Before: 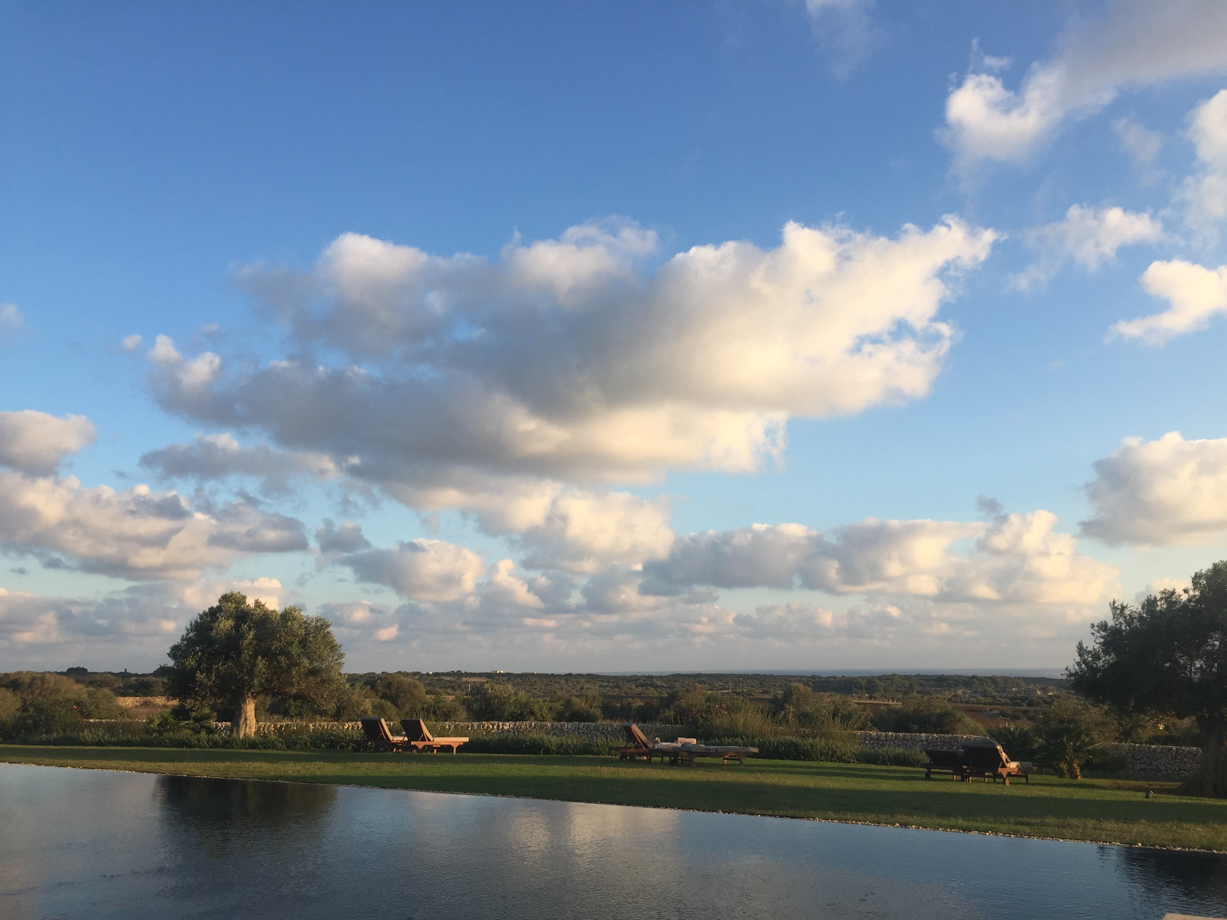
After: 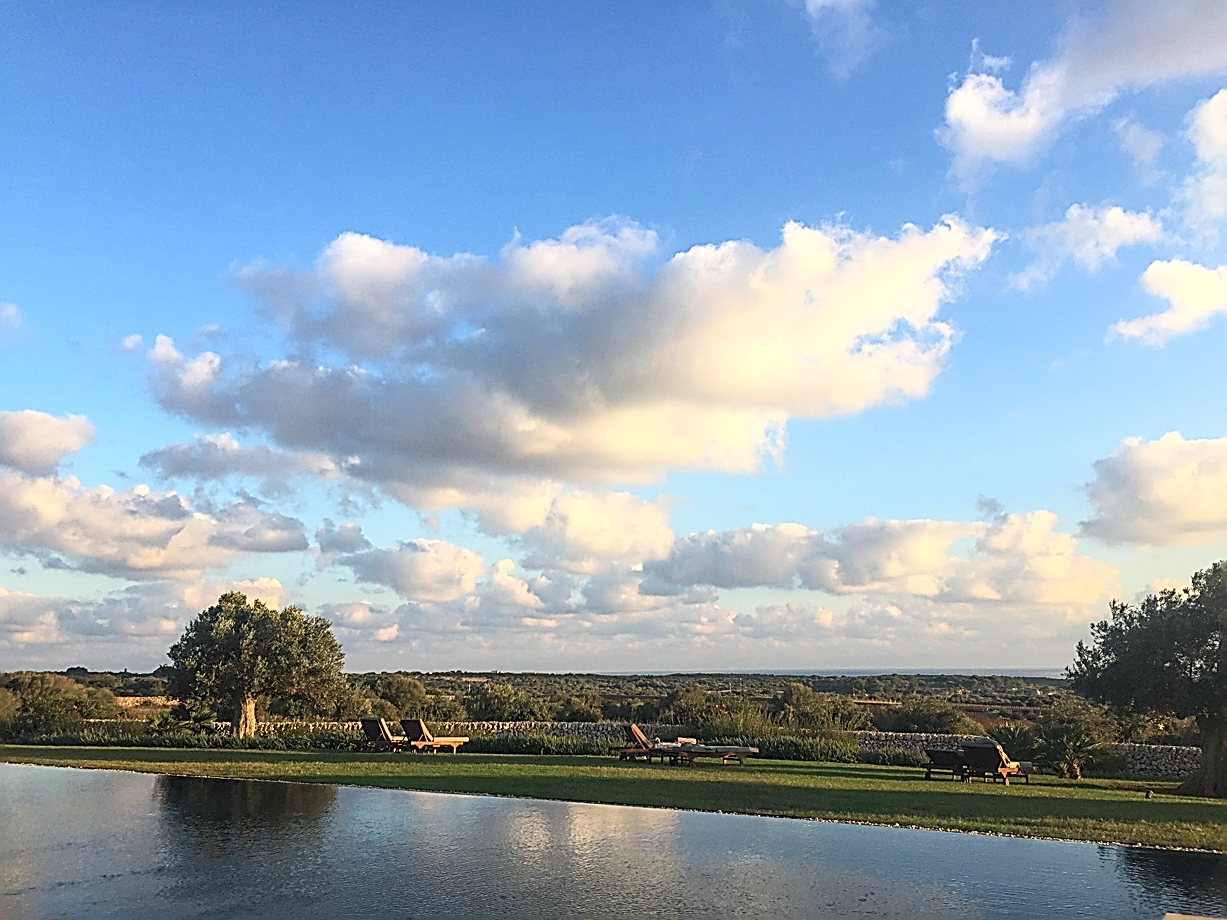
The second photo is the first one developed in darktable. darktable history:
contrast brightness saturation: contrast 0.199, brightness 0.166, saturation 0.226
local contrast: on, module defaults
sharpen: amount 1.991
